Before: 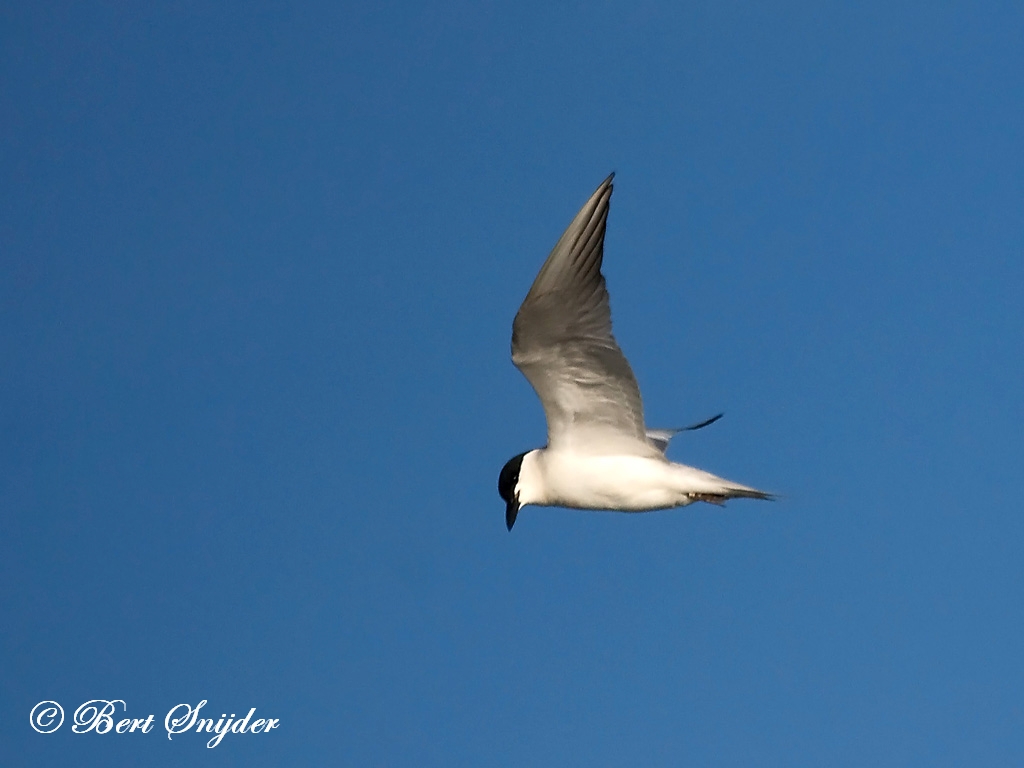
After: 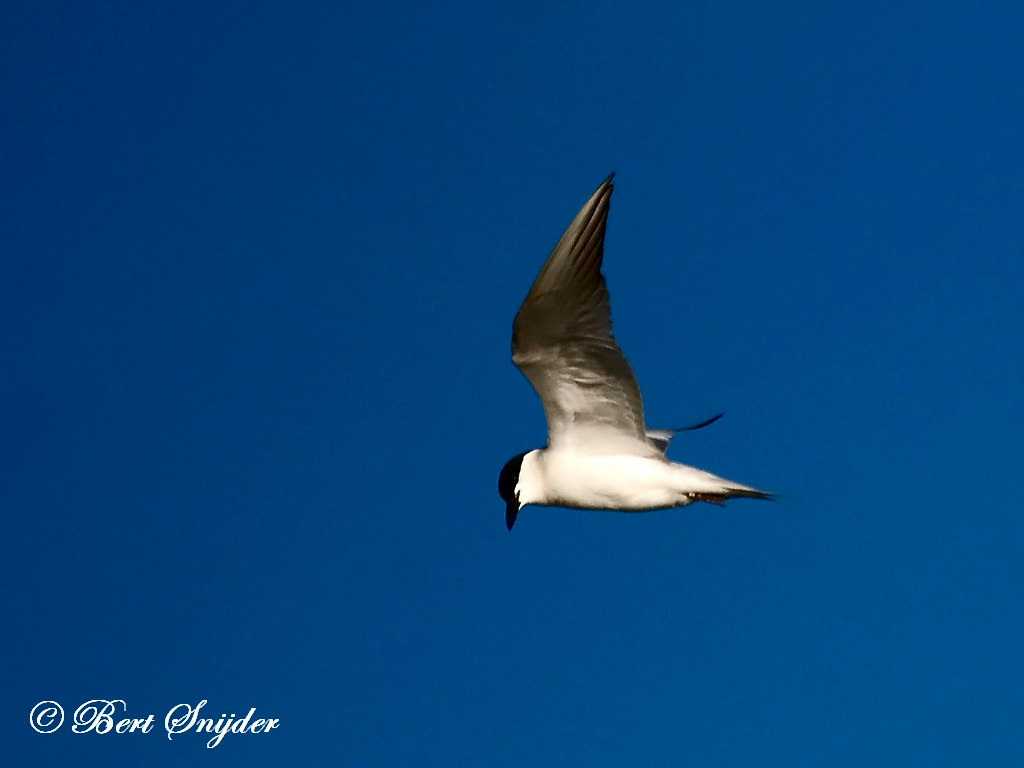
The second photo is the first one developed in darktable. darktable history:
contrast brightness saturation: contrast 0.193, brightness -0.221, saturation 0.115
color balance rgb: shadows lift › chroma 0.771%, shadows lift › hue 114.33°, perceptual saturation grading › global saturation 25.896%, perceptual saturation grading › highlights -50.208%, perceptual saturation grading › shadows 30.139%
